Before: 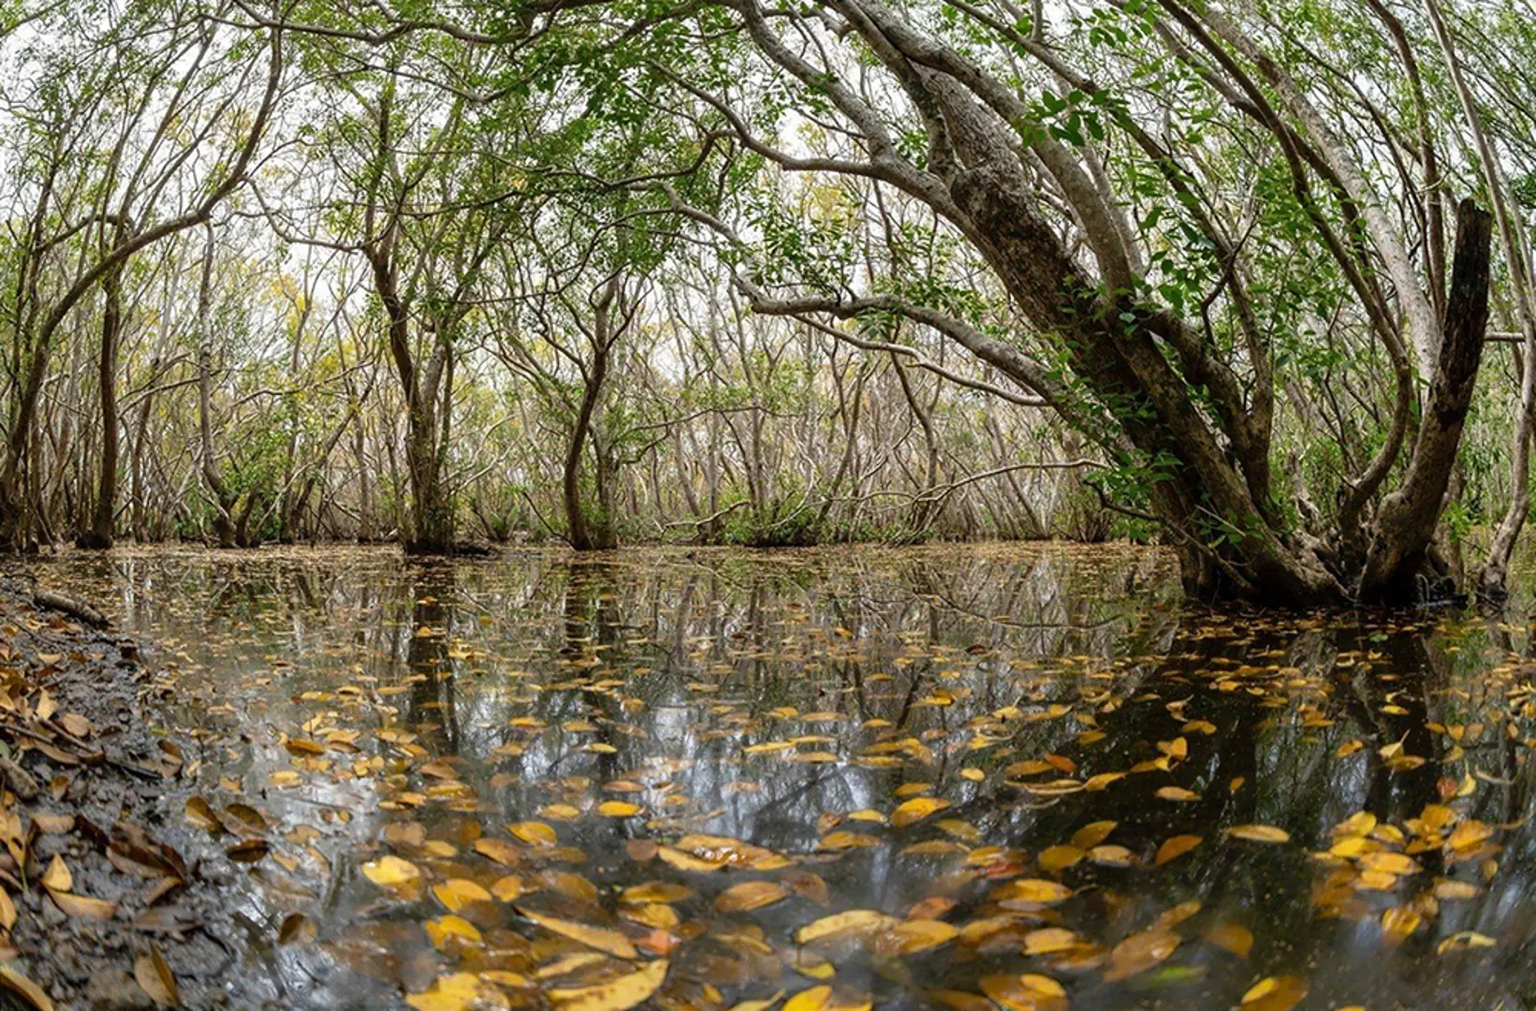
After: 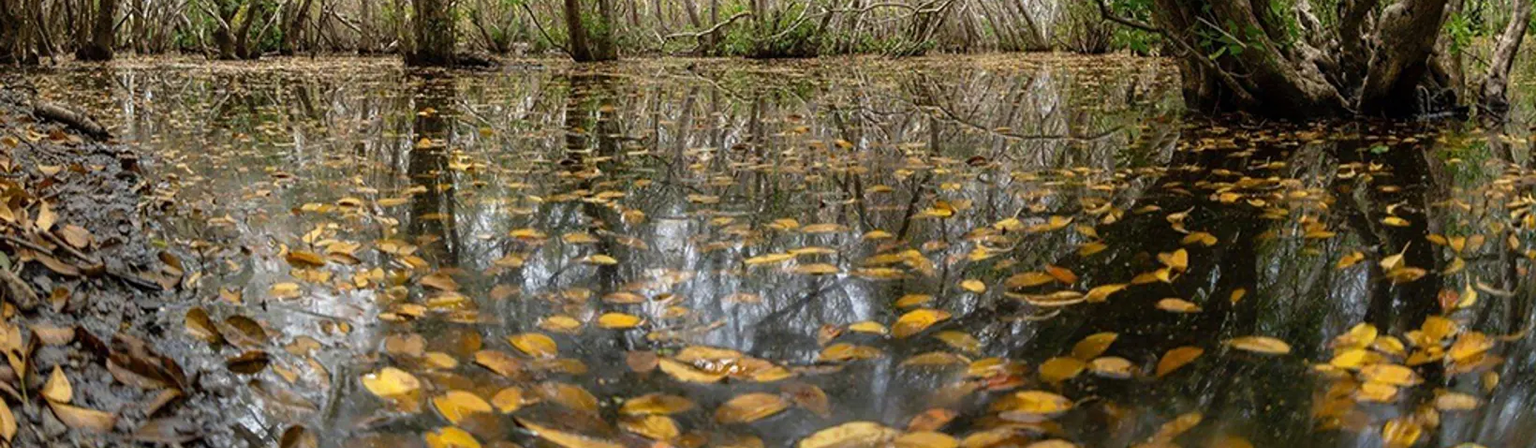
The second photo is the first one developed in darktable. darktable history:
crop and rotate: top 48.409%, bottom 7.204%
